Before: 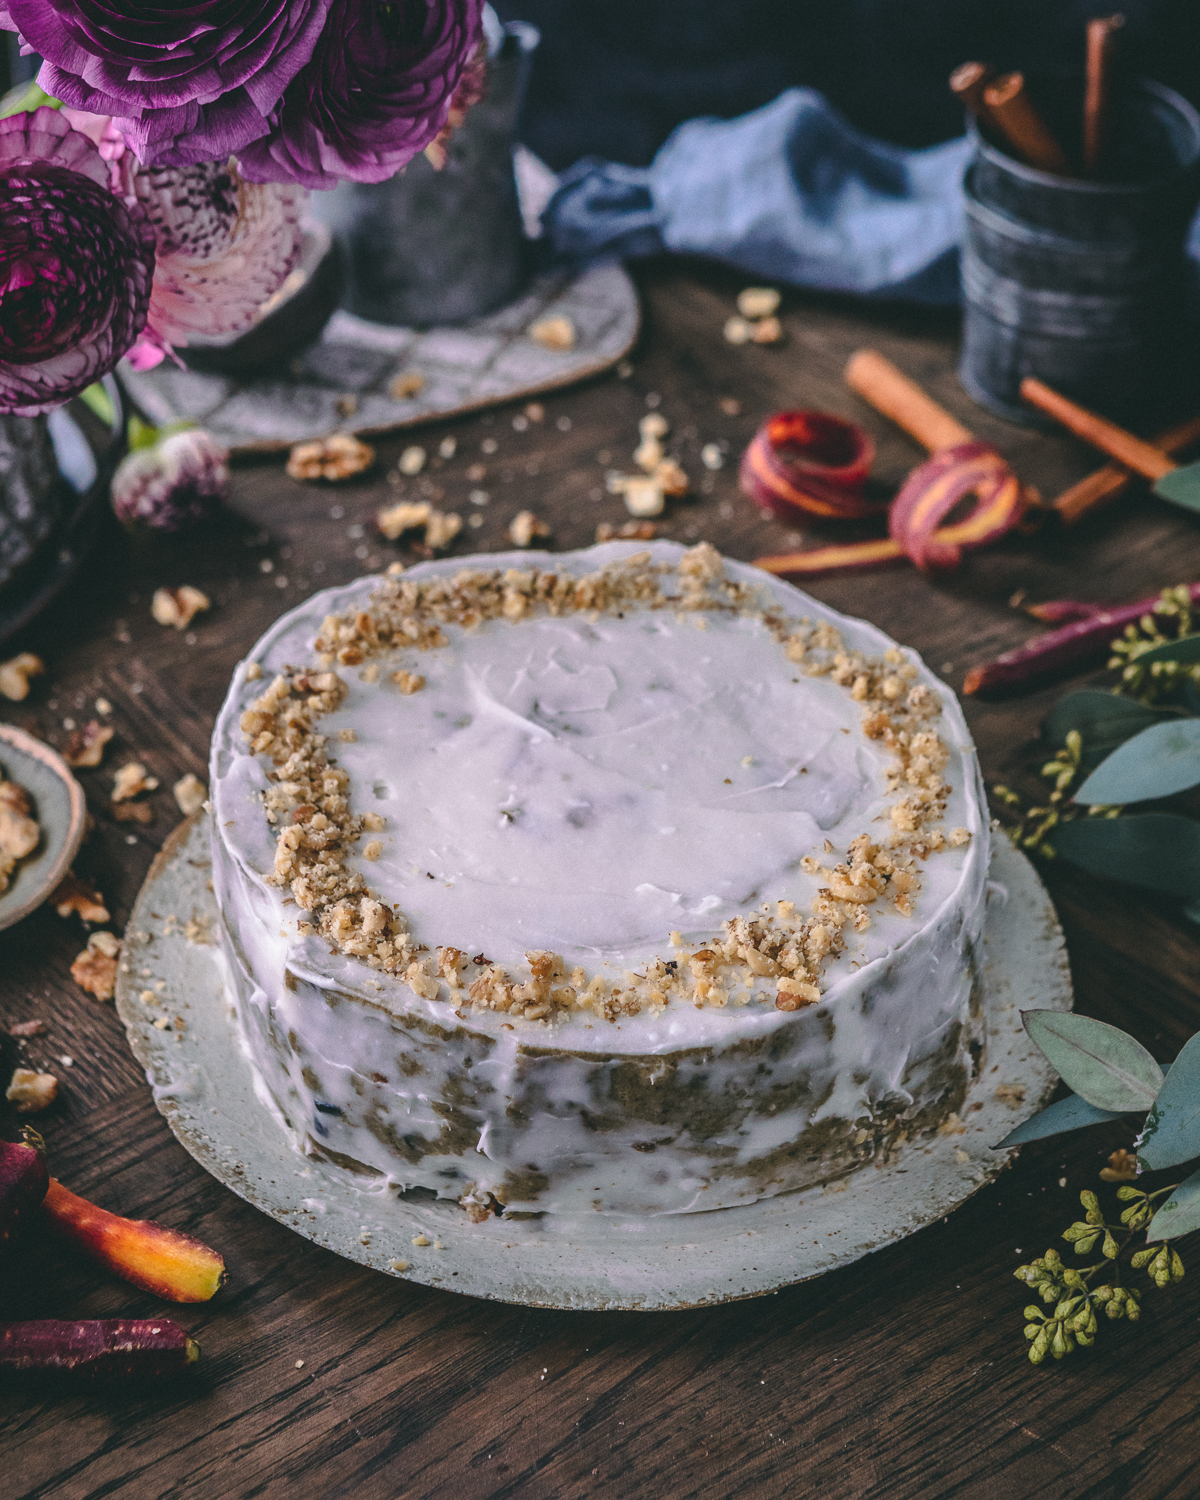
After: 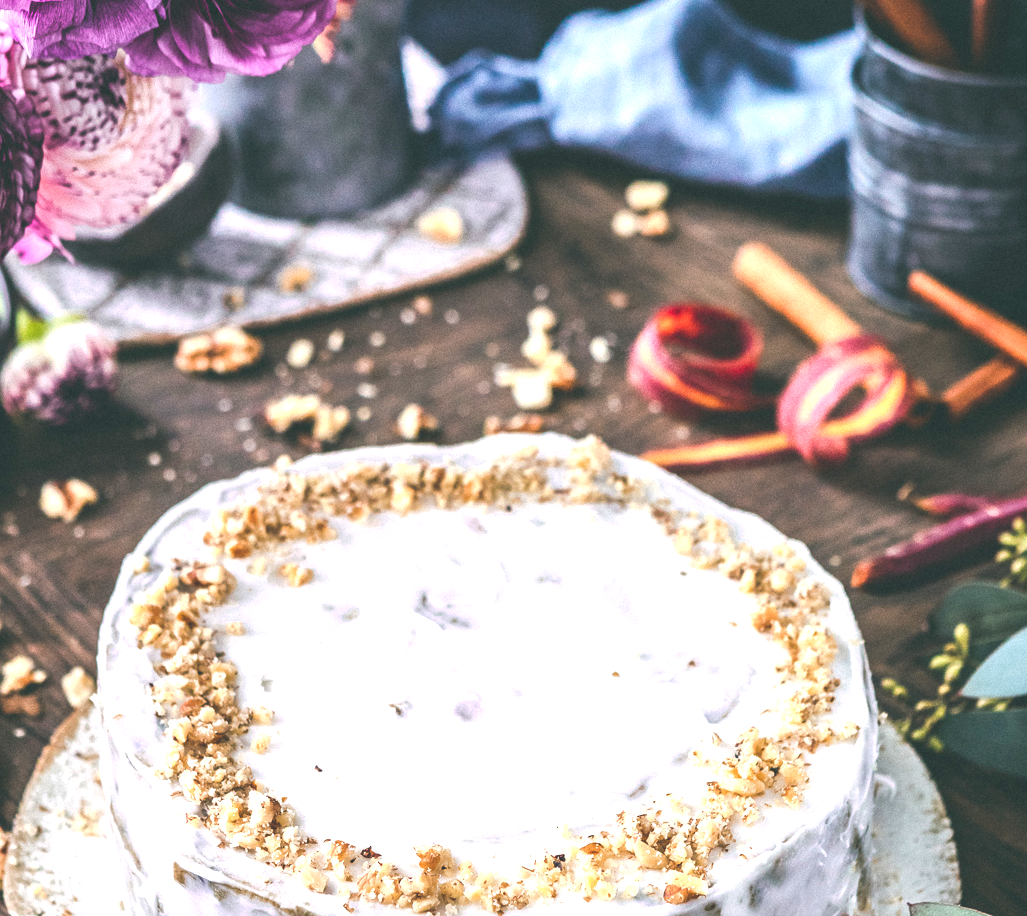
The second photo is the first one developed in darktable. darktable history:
exposure: black level correction 0, exposure 1.389 EV, compensate exposure bias true, compensate highlight preservation false
crop and rotate: left 9.362%, top 7.239%, right 5.045%, bottom 31.661%
